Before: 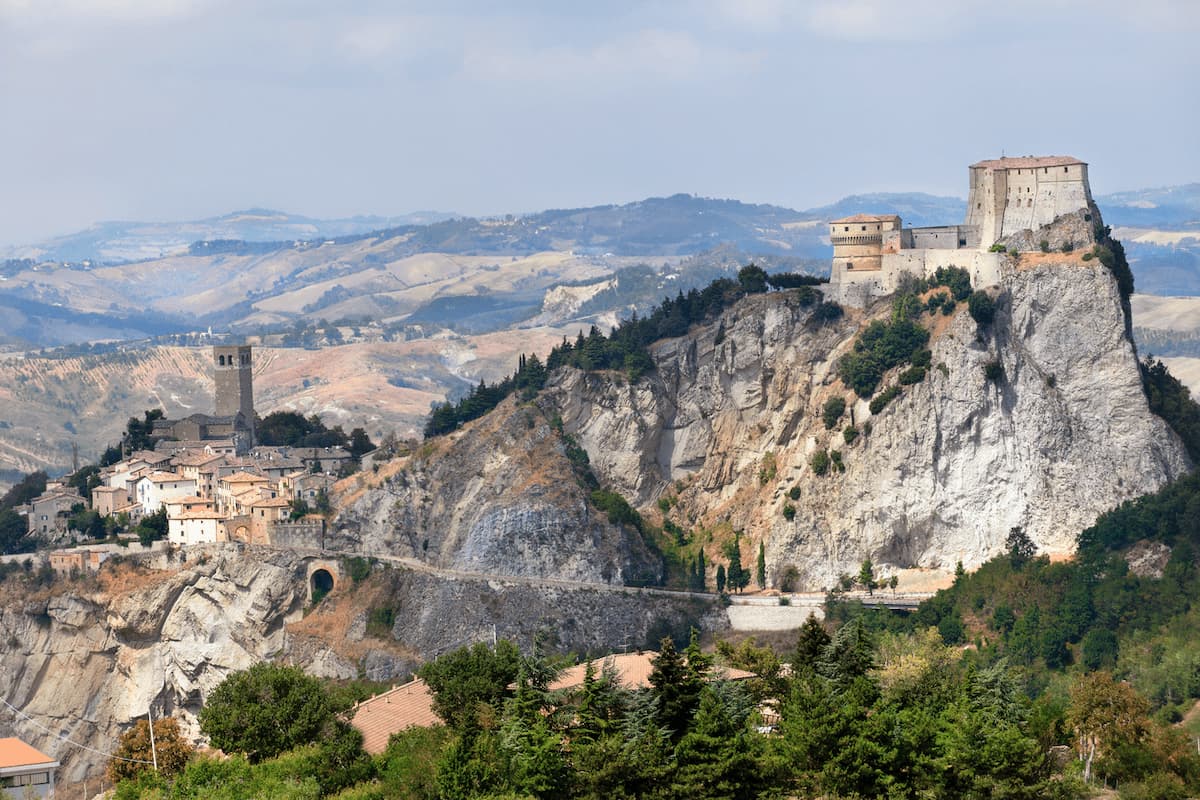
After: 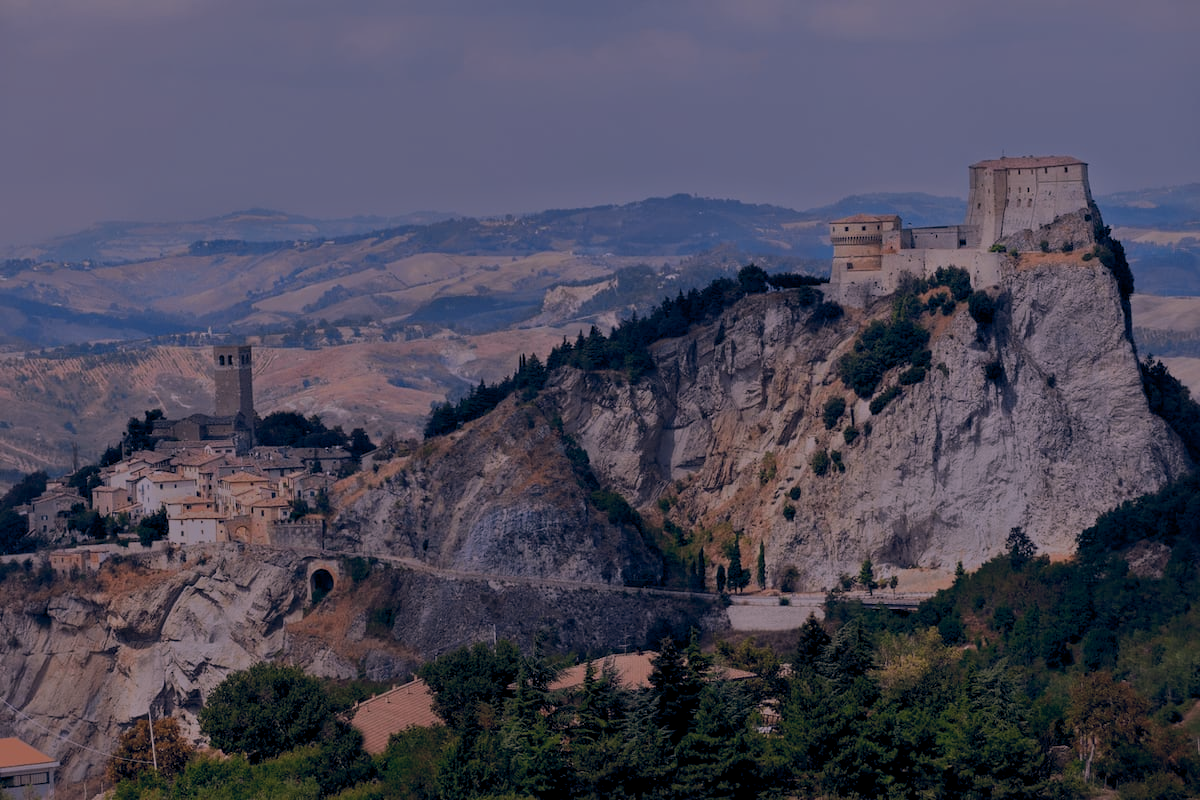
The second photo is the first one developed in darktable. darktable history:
tone equalizer: -8 EV -2 EV, -7 EV -2 EV, -6 EV -2 EV, -5 EV -2 EV, -4 EV -2 EV, -3 EV -2 EV, -2 EV -2 EV, -1 EV -1.63 EV, +0 EV -2 EV
exposure: black level correction 0.009, exposure -0.159 EV, compensate highlight preservation false
white balance: red 1.066, blue 1.119
color balance rgb: shadows lift › hue 87.51°, highlights gain › chroma 1.35%, highlights gain › hue 55.1°, global offset › chroma 0.13%, global offset › hue 253.66°, perceptual saturation grading › global saturation 16.38%
